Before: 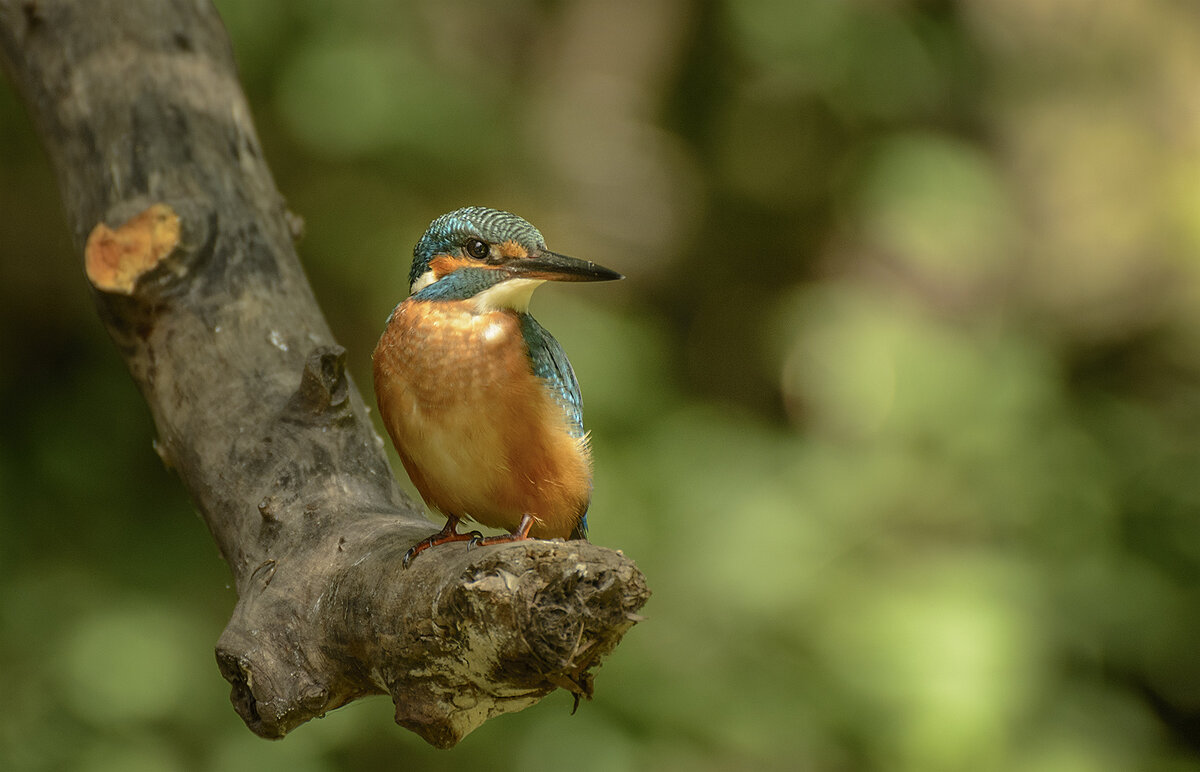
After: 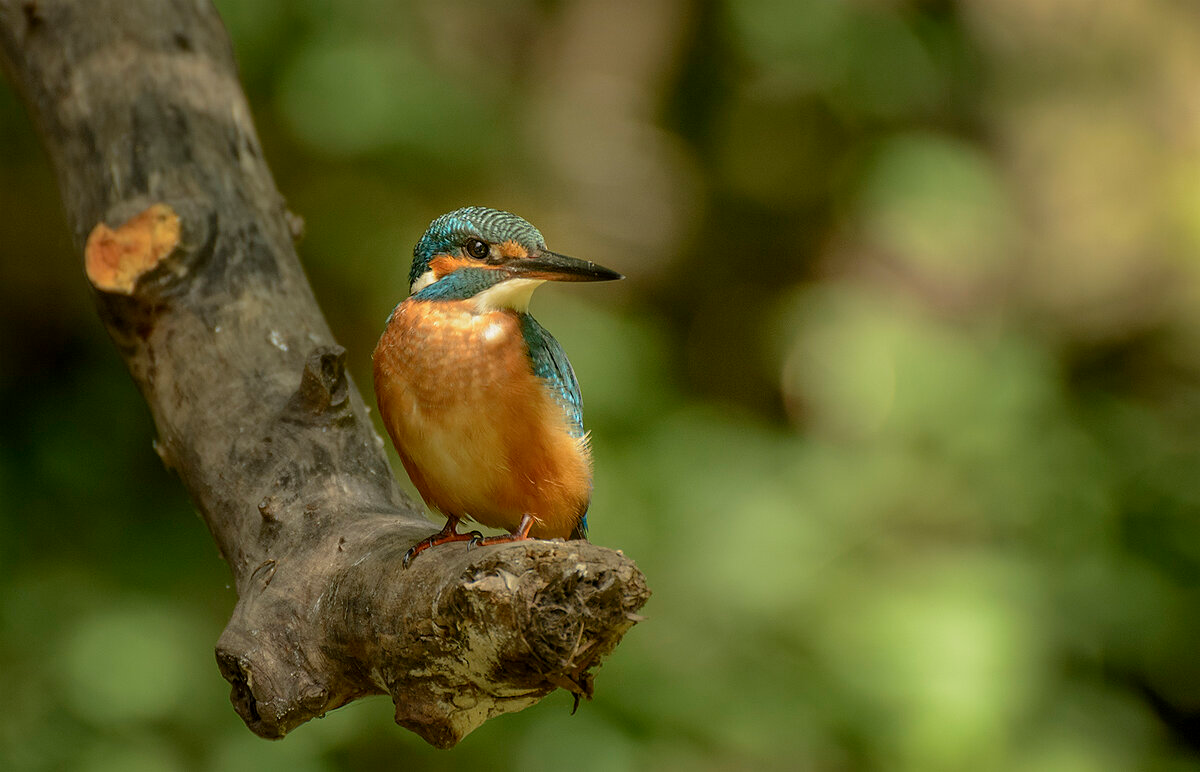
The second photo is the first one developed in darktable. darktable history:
exposure: black level correction 0.002, exposure -0.099 EV, compensate highlight preservation false
